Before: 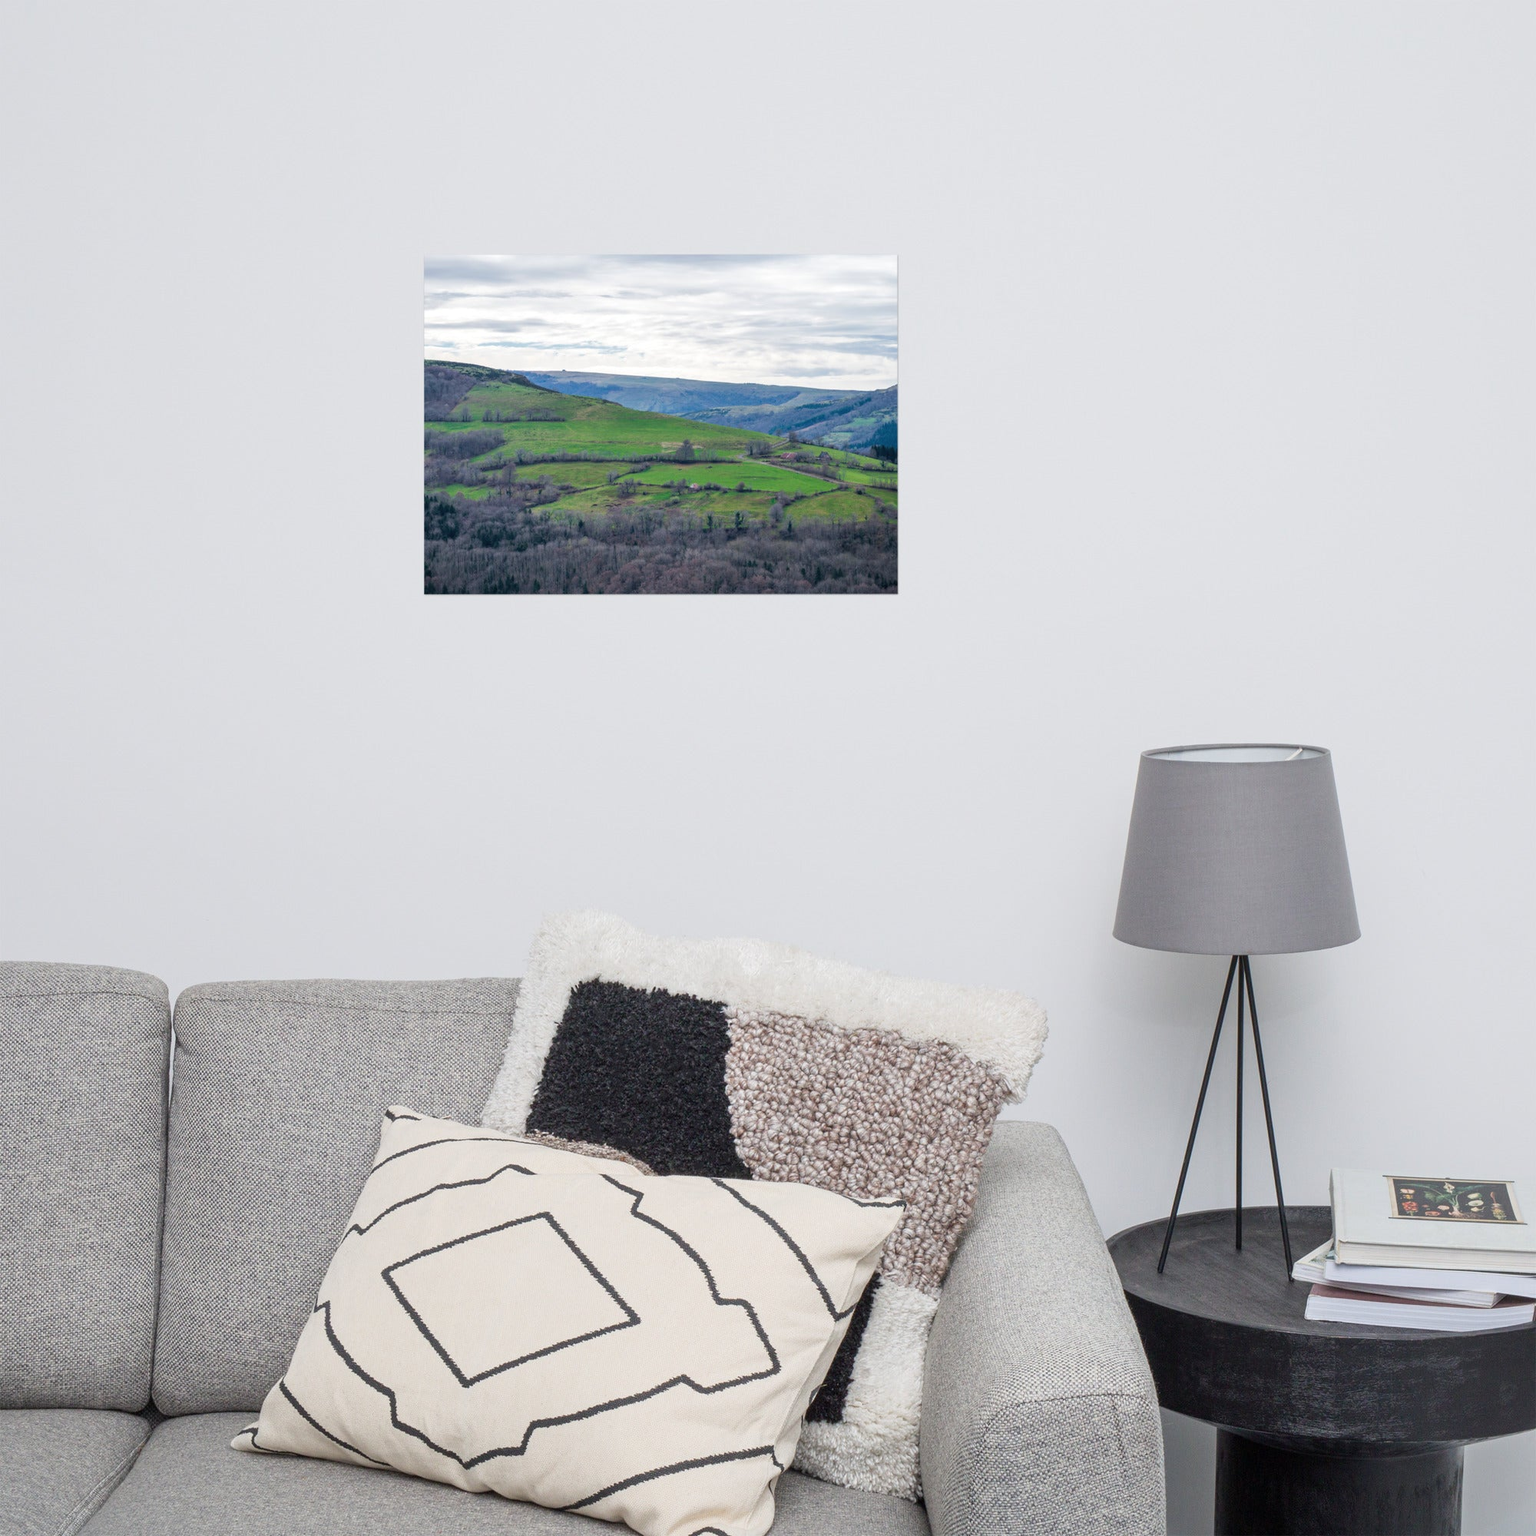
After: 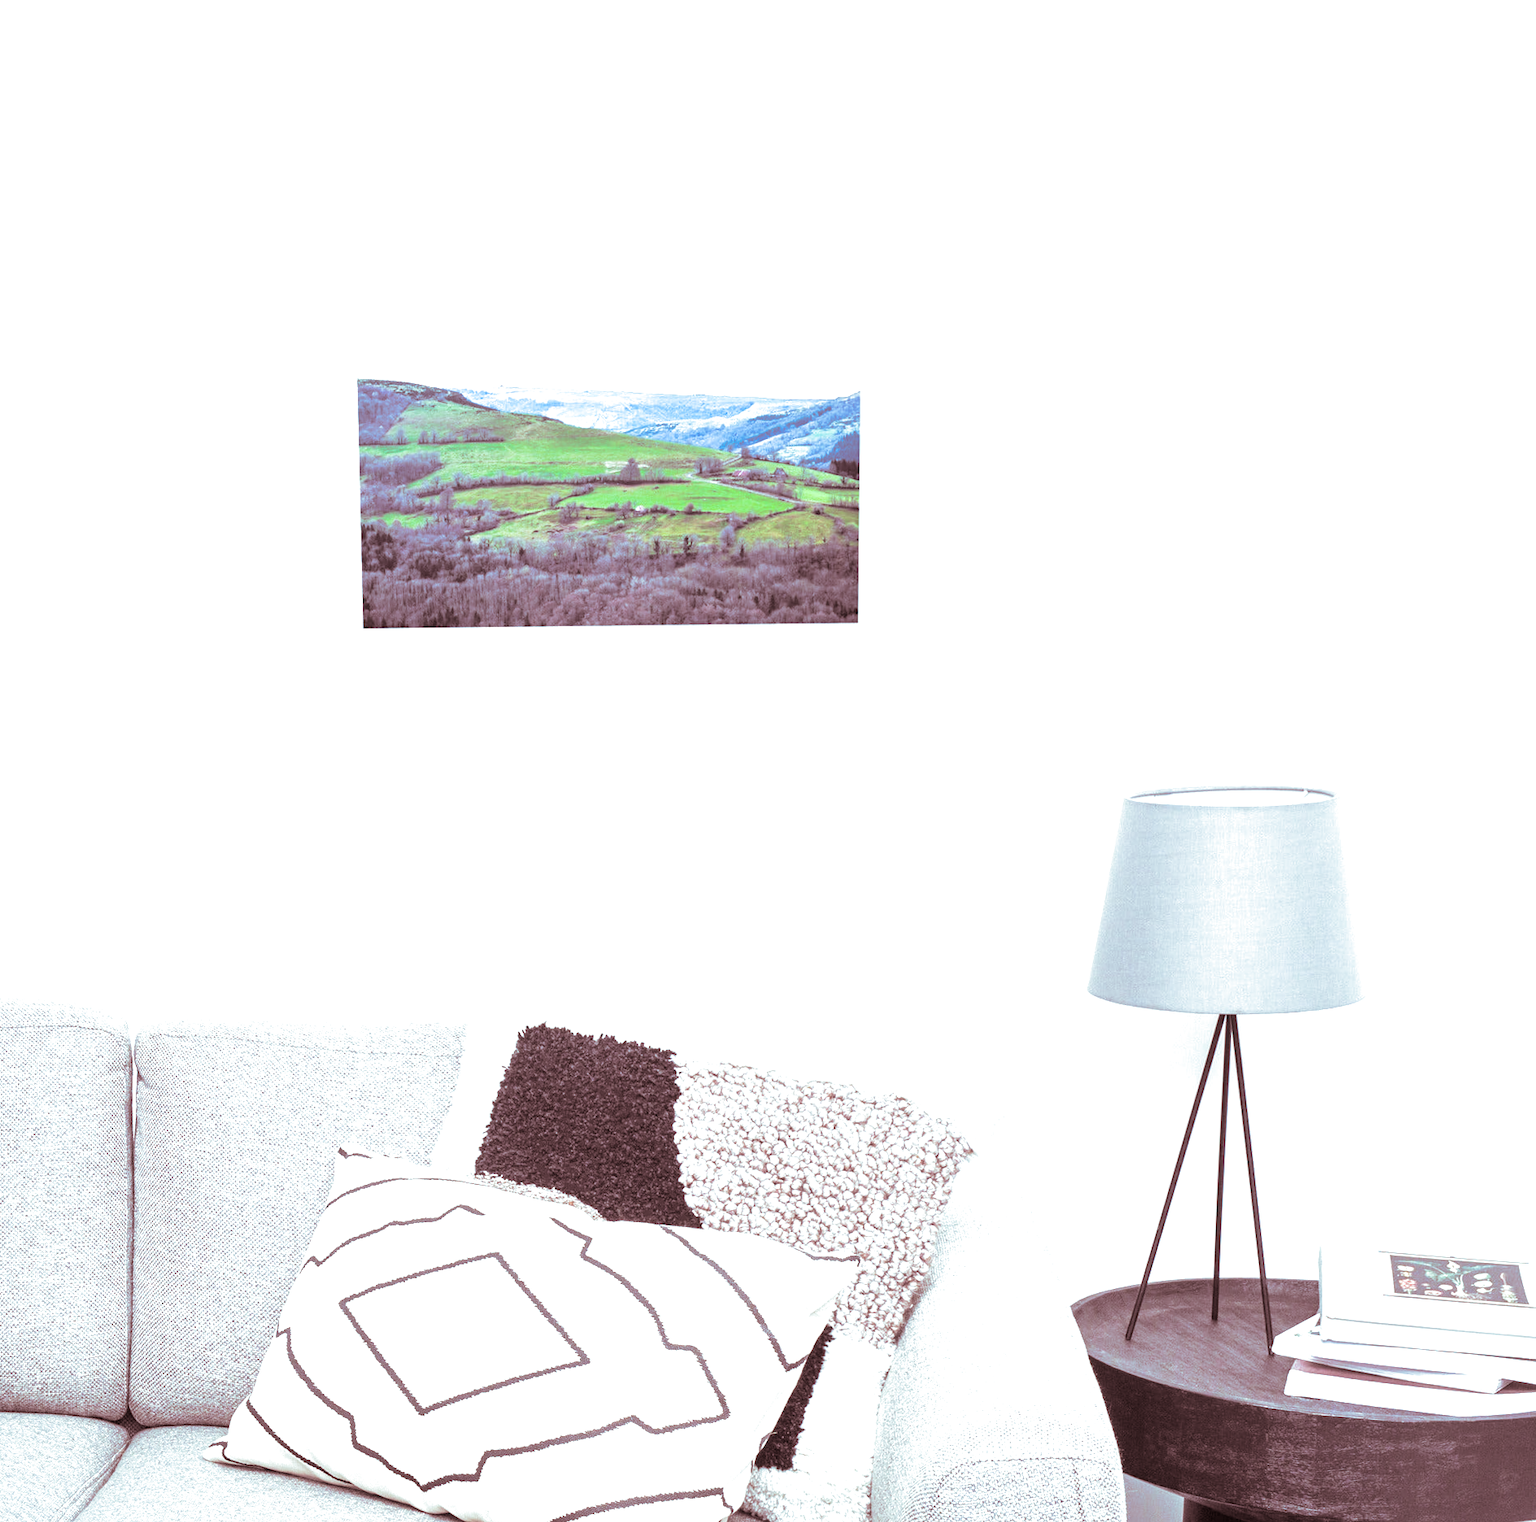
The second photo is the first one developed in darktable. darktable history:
exposure: black level correction 0, exposure 1.5 EV, compensate highlight preservation false
rotate and perspective: rotation 0.062°, lens shift (vertical) 0.115, lens shift (horizontal) -0.133, crop left 0.047, crop right 0.94, crop top 0.061, crop bottom 0.94
split-toning: shadows › saturation 0.3, highlights › hue 180°, highlights › saturation 0.3, compress 0%
white balance: red 0.984, blue 1.059
